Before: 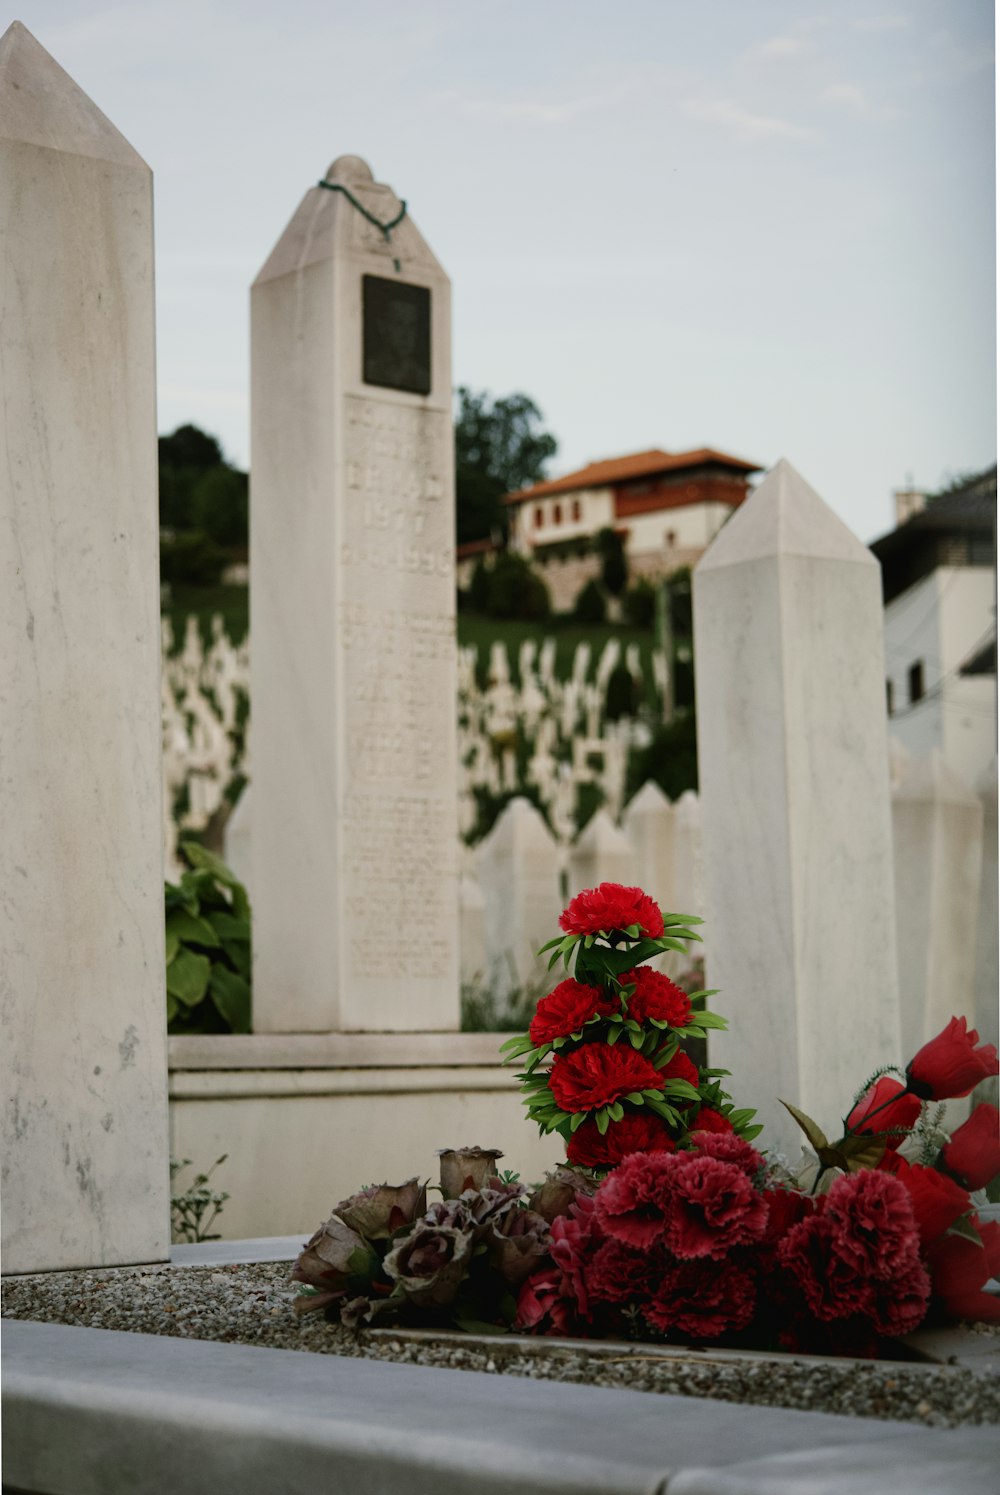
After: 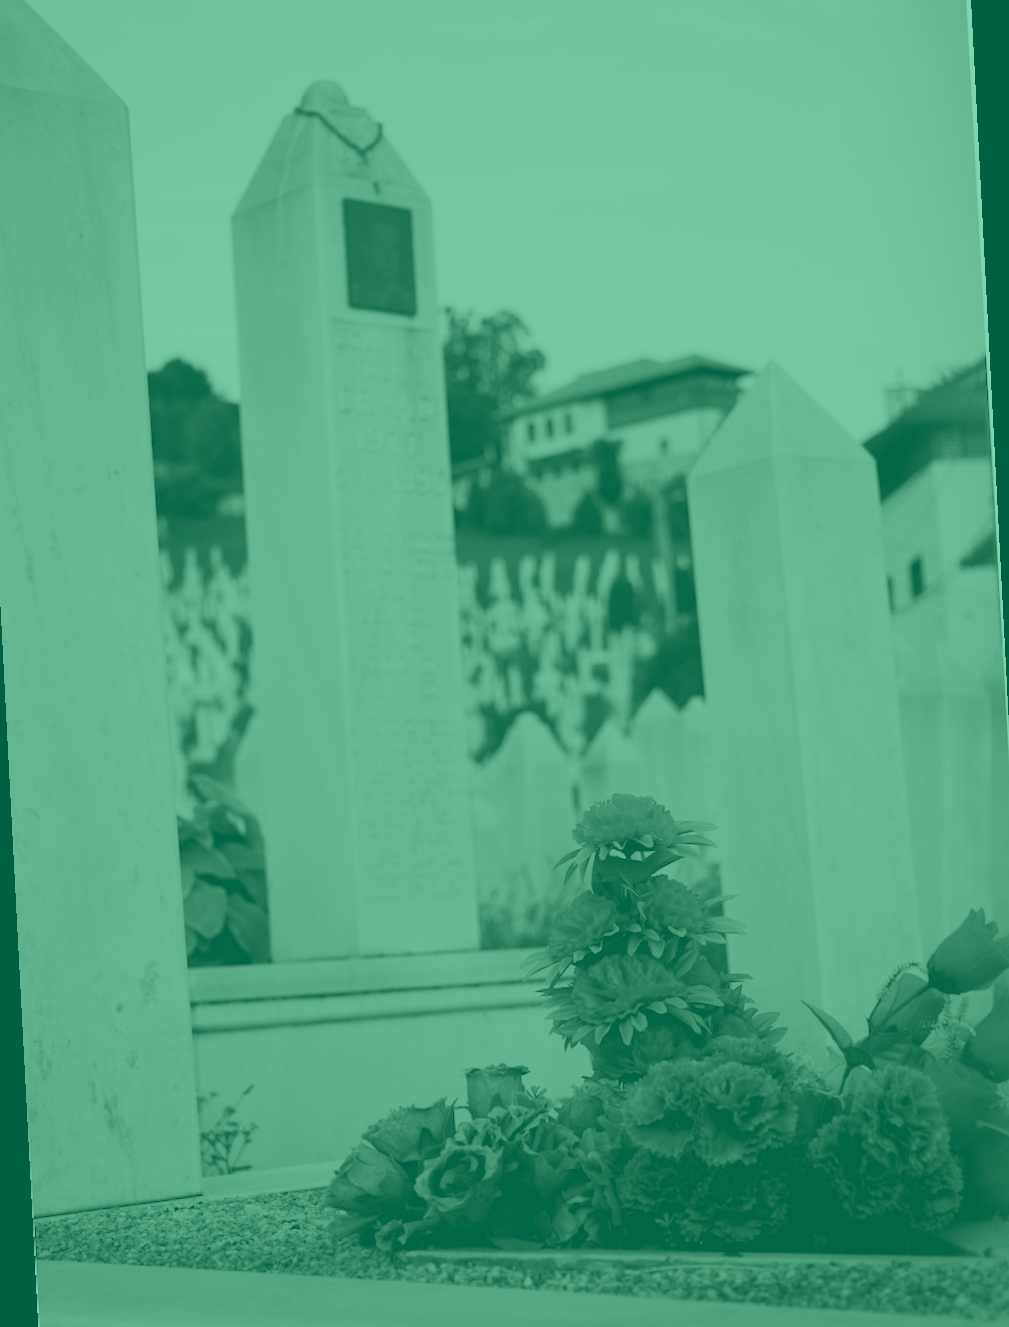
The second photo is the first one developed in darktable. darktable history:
color correction: highlights a* 4.02, highlights b* 4.98, shadows a* -7.55, shadows b* 4.98
rotate and perspective: rotation -3°, crop left 0.031, crop right 0.968, crop top 0.07, crop bottom 0.93
color balance rgb: shadows lift › chroma 1%, shadows lift › hue 113°, highlights gain › chroma 0.2%, highlights gain › hue 333°, perceptual saturation grading › global saturation 20%, perceptual saturation grading › highlights -50%, perceptual saturation grading › shadows 25%, contrast -20%
colorize: hue 147.6°, saturation 65%, lightness 21.64%
